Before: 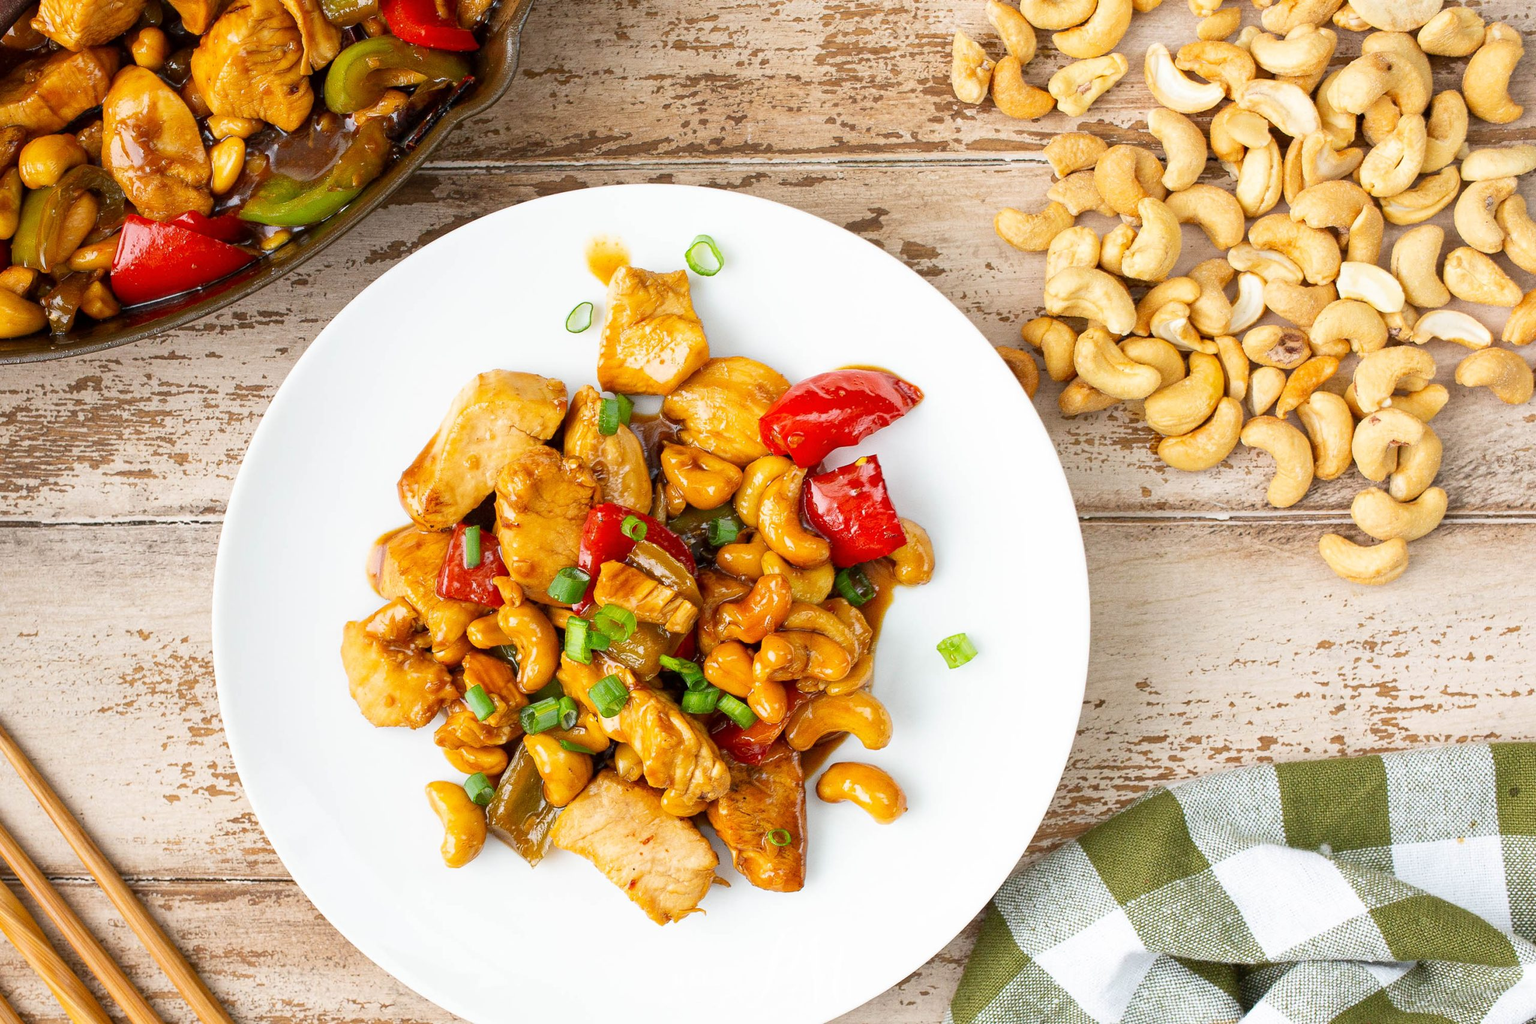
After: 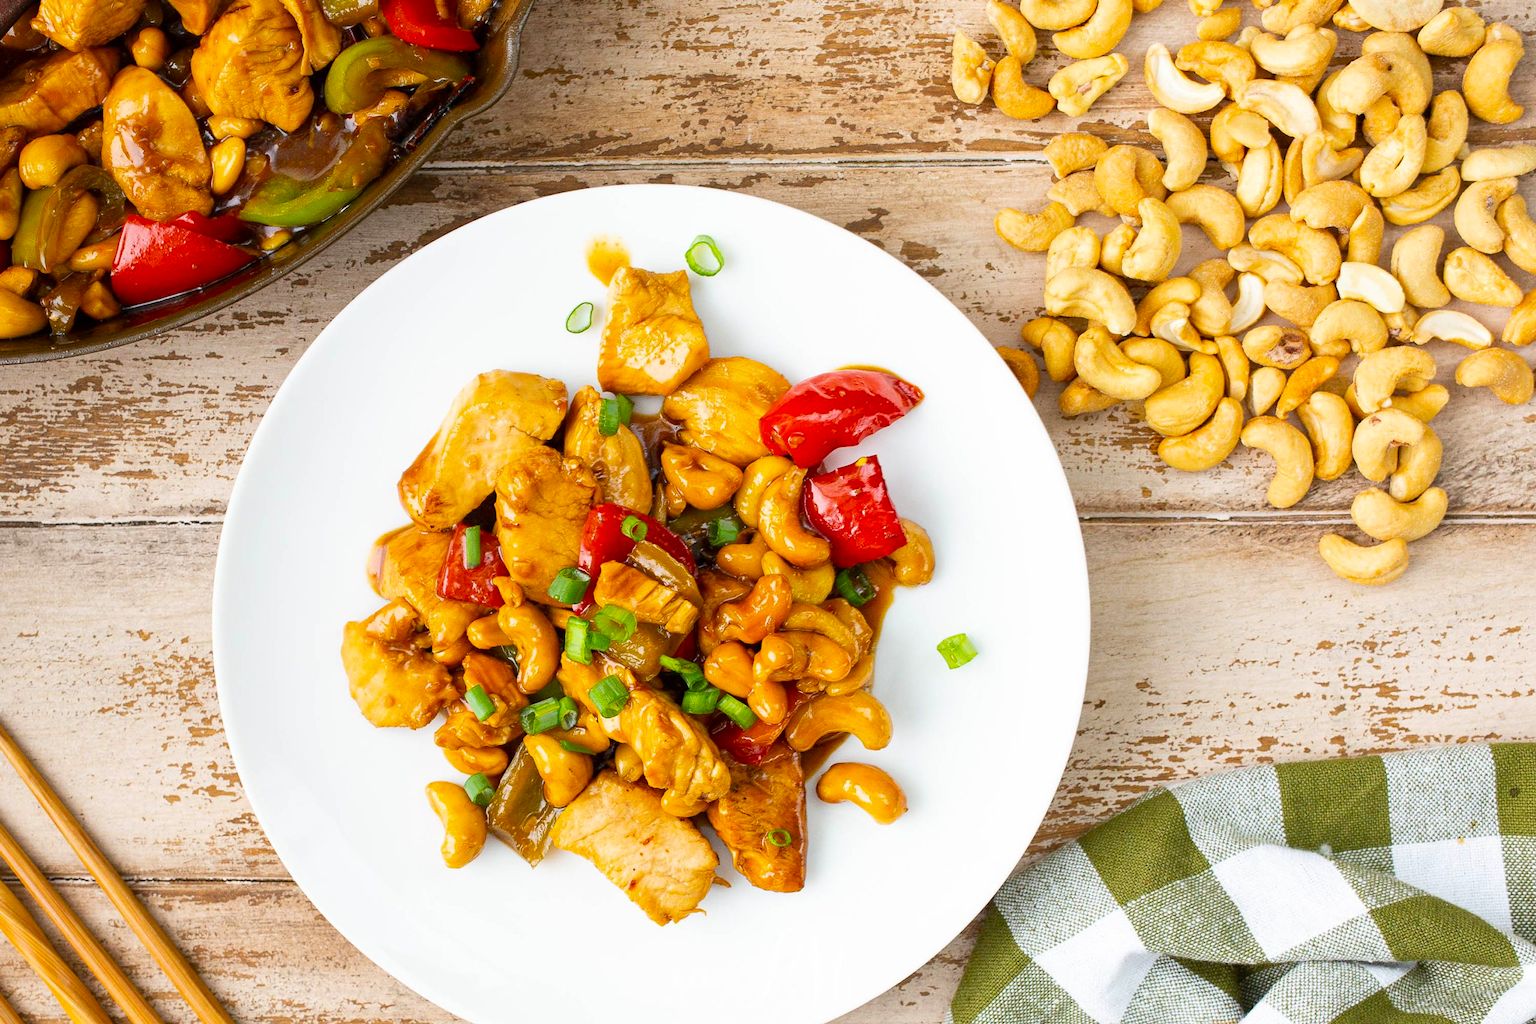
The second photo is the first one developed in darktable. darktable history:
exposure: compensate highlight preservation false
tone equalizer: on, module defaults
color balance rgb: power › hue 313.46°, perceptual saturation grading › global saturation 19.957%
